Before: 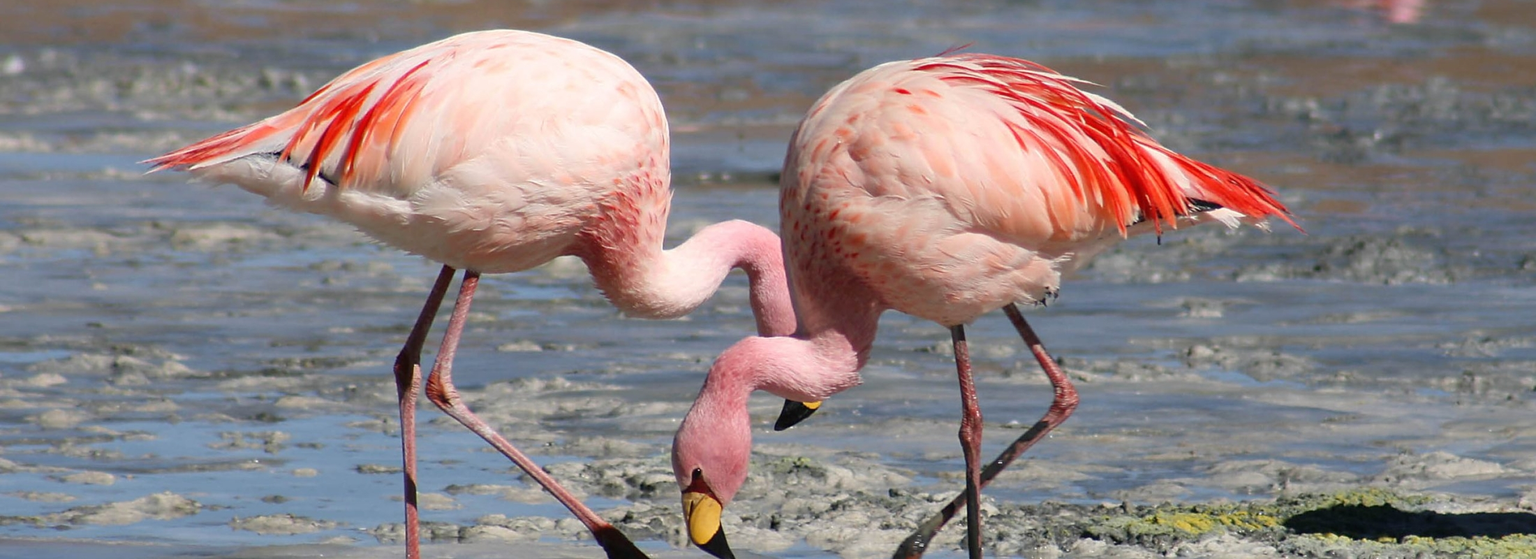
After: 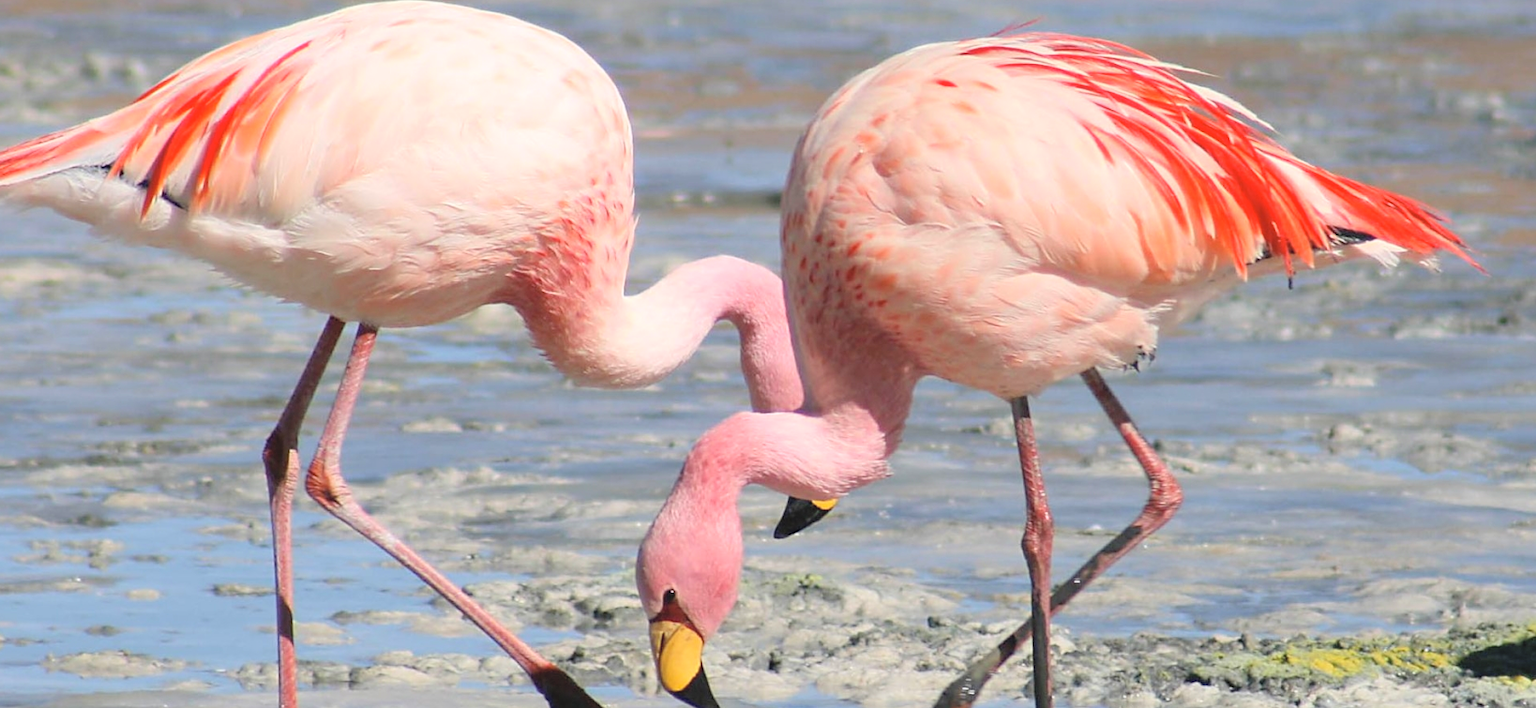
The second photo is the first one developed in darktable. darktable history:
crop and rotate: left 12.951%, top 5.384%, right 12.567%
contrast brightness saturation: contrast 0.1, brightness 0.294, saturation 0.143
